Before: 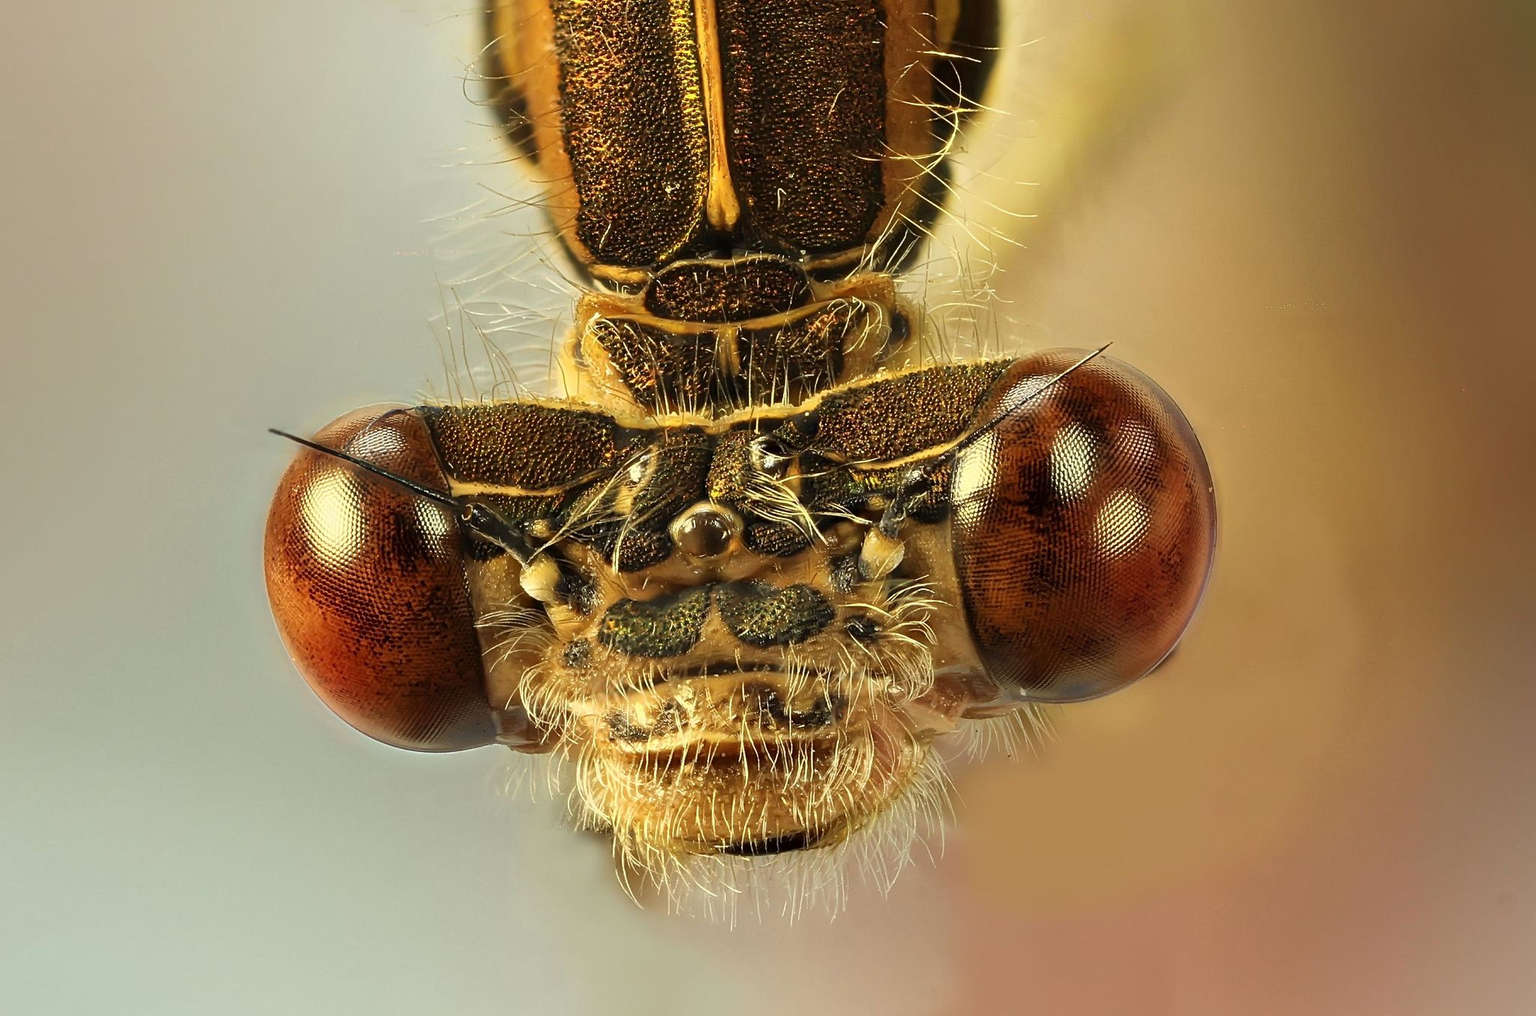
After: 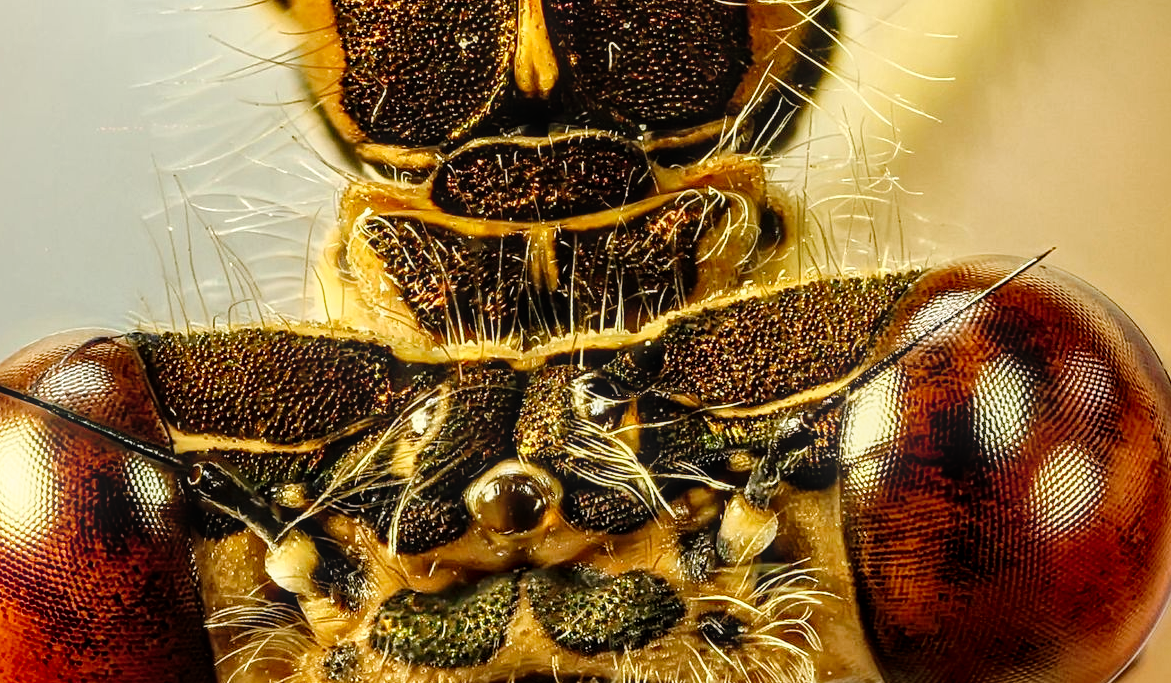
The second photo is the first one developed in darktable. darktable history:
tone equalizer: on, module defaults
bloom: size 9%, threshold 100%, strength 7%
local contrast: detail 130%
tone curve: curves: ch0 [(0, 0) (0.003, 0) (0.011, 0.002) (0.025, 0.004) (0.044, 0.007) (0.069, 0.015) (0.1, 0.025) (0.136, 0.04) (0.177, 0.09) (0.224, 0.152) (0.277, 0.239) (0.335, 0.335) (0.399, 0.43) (0.468, 0.524) (0.543, 0.621) (0.623, 0.712) (0.709, 0.789) (0.801, 0.871) (0.898, 0.951) (1, 1)], preserve colors none
crop: left 20.932%, top 15.471%, right 21.848%, bottom 34.081%
